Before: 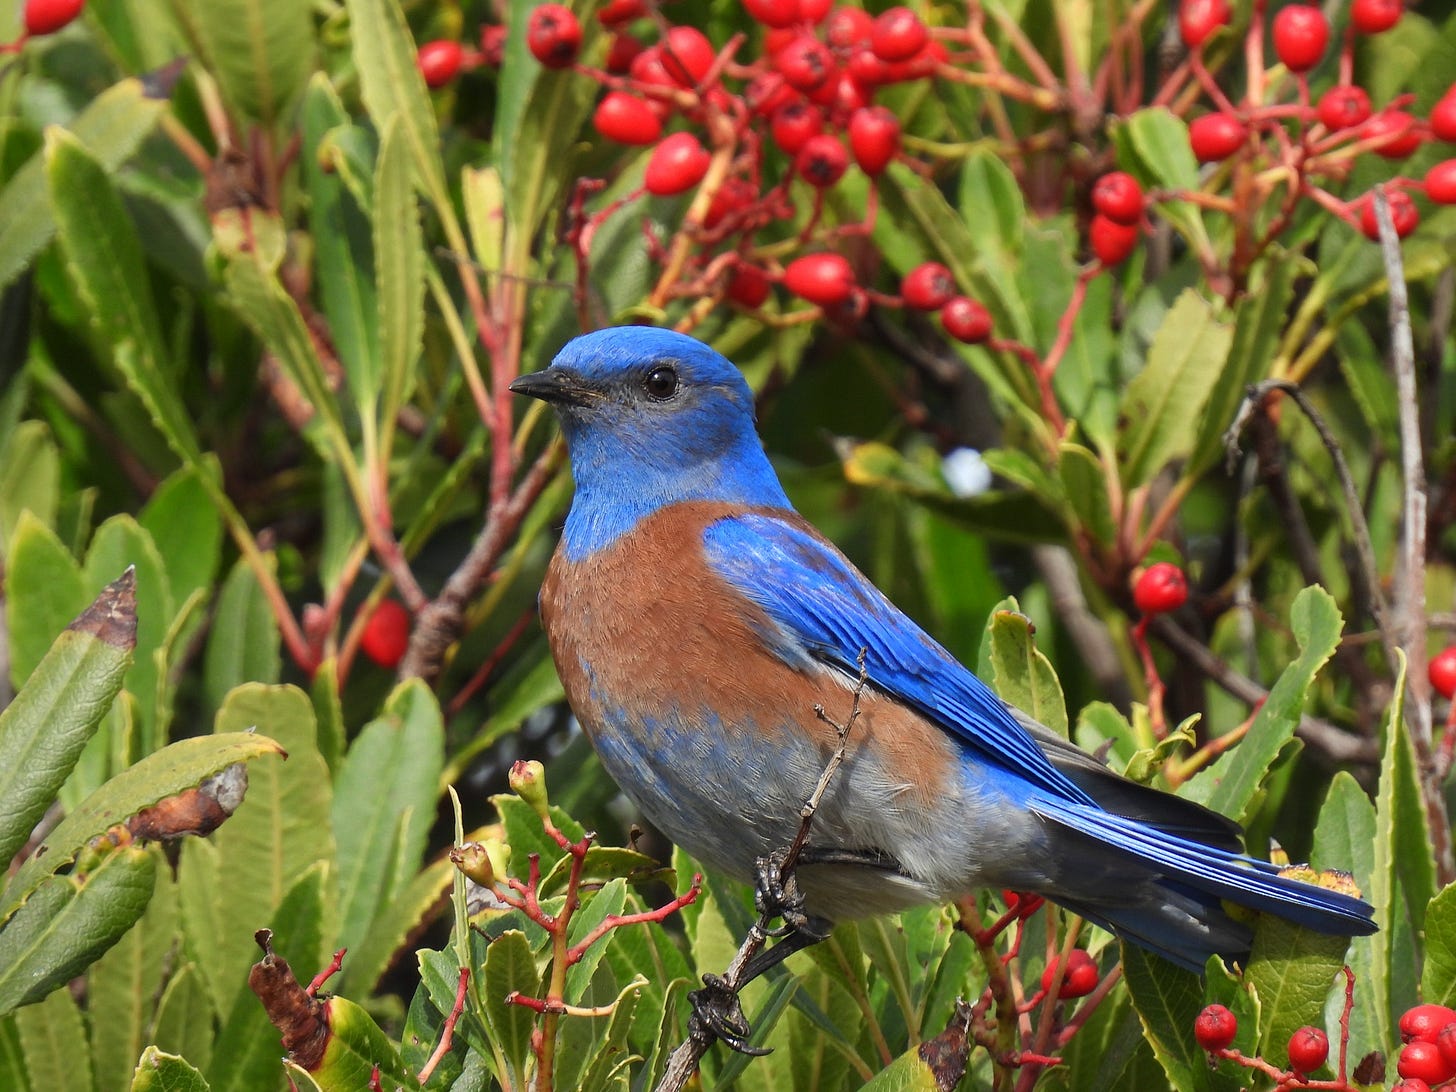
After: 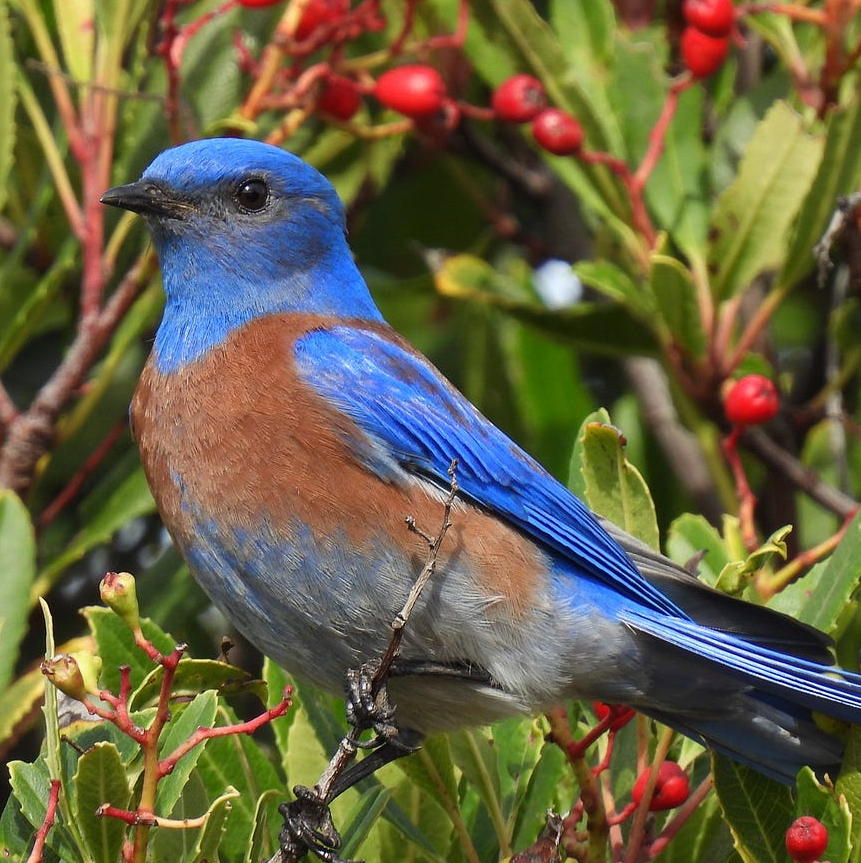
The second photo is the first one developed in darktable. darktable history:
crop and rotate: left 28.155%, top 17.277%, right 12.66%, bottom 3.606%
